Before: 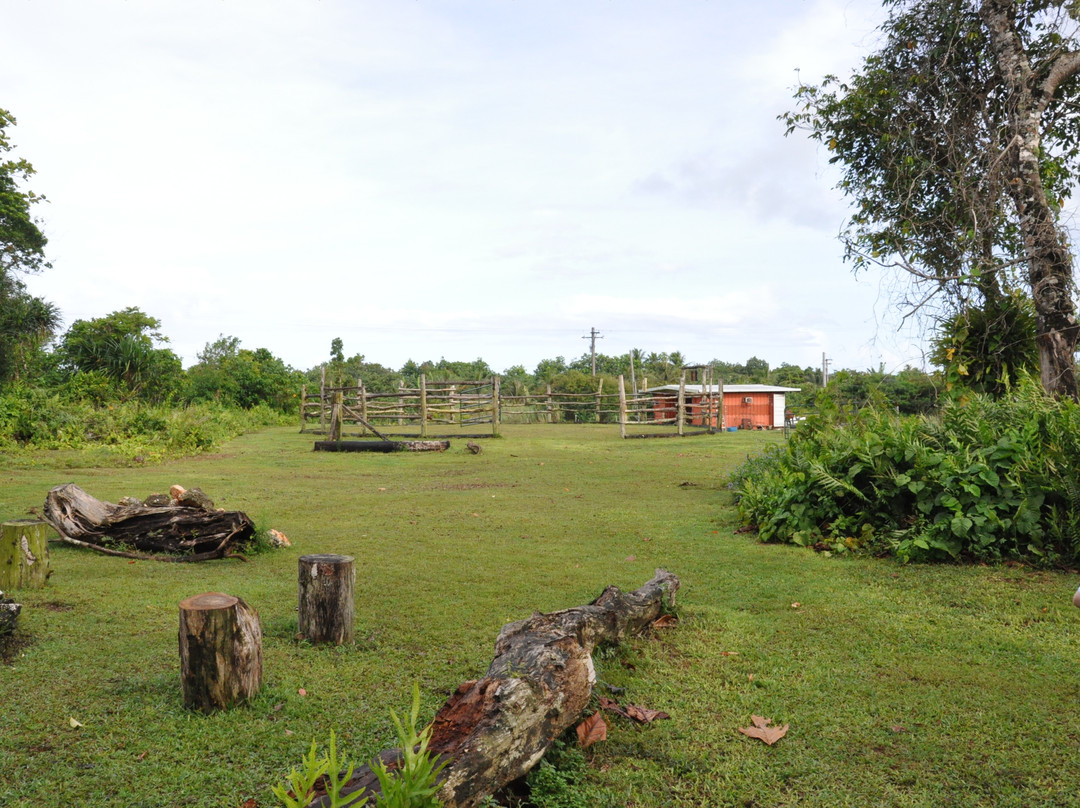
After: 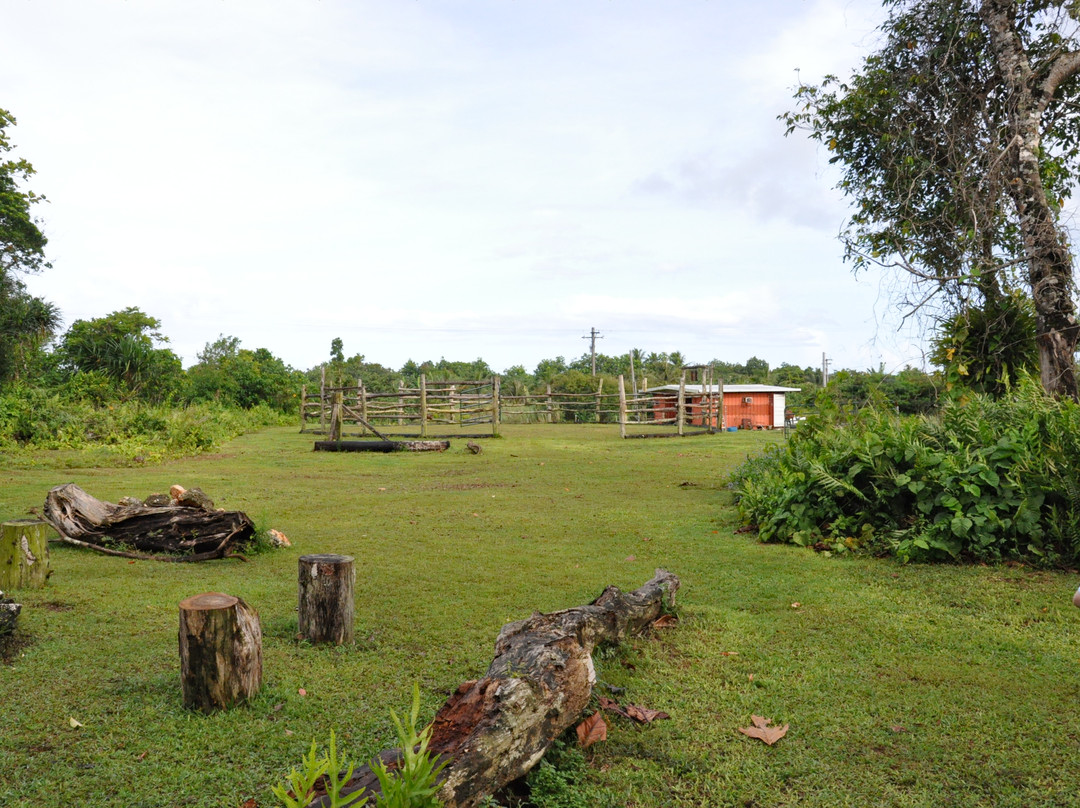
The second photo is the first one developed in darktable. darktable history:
haze removal: strength 0.294, distance 0.255, compatibility mode true, adaptive false
